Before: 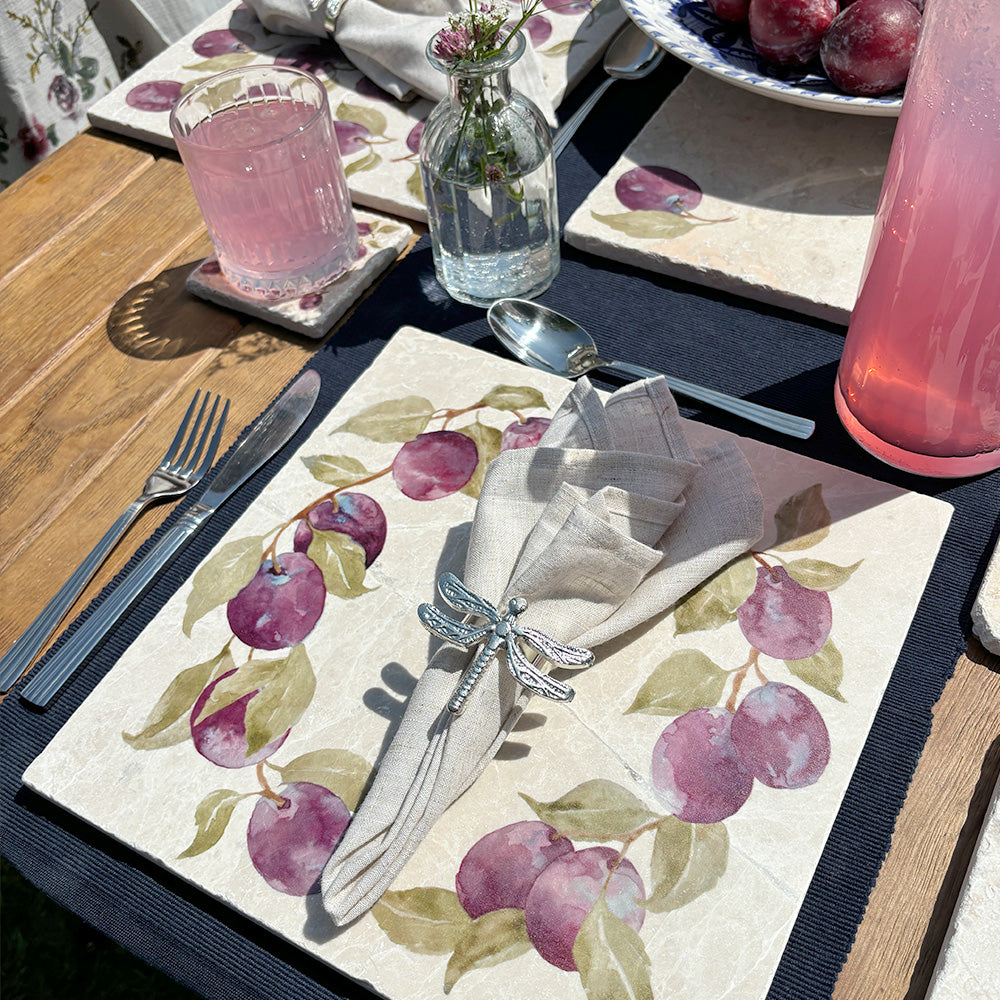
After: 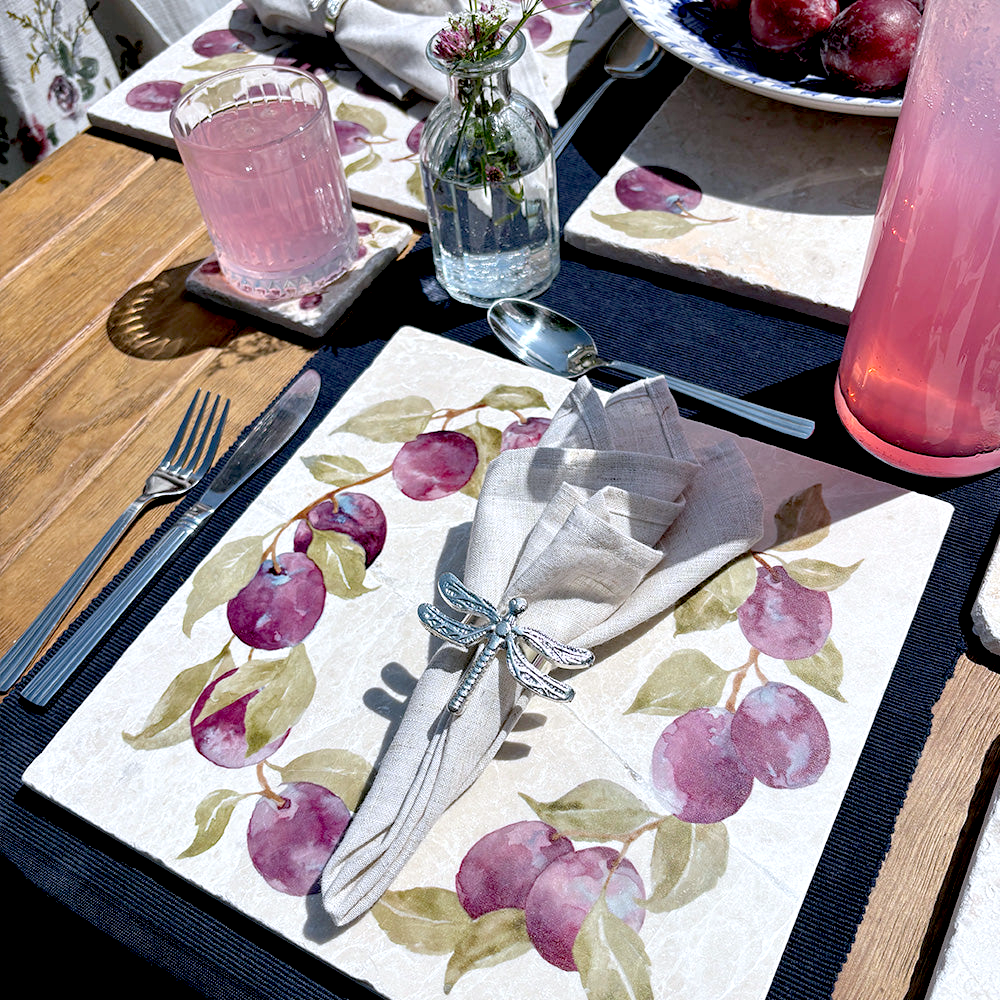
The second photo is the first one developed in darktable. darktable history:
color calibration: illuminant as shot in camera, x 0.358, y 0.373, temperature 4628.91 K
exposure: black level correction 0.025, exposure 0.182 EV, compensate highlight preservation false
